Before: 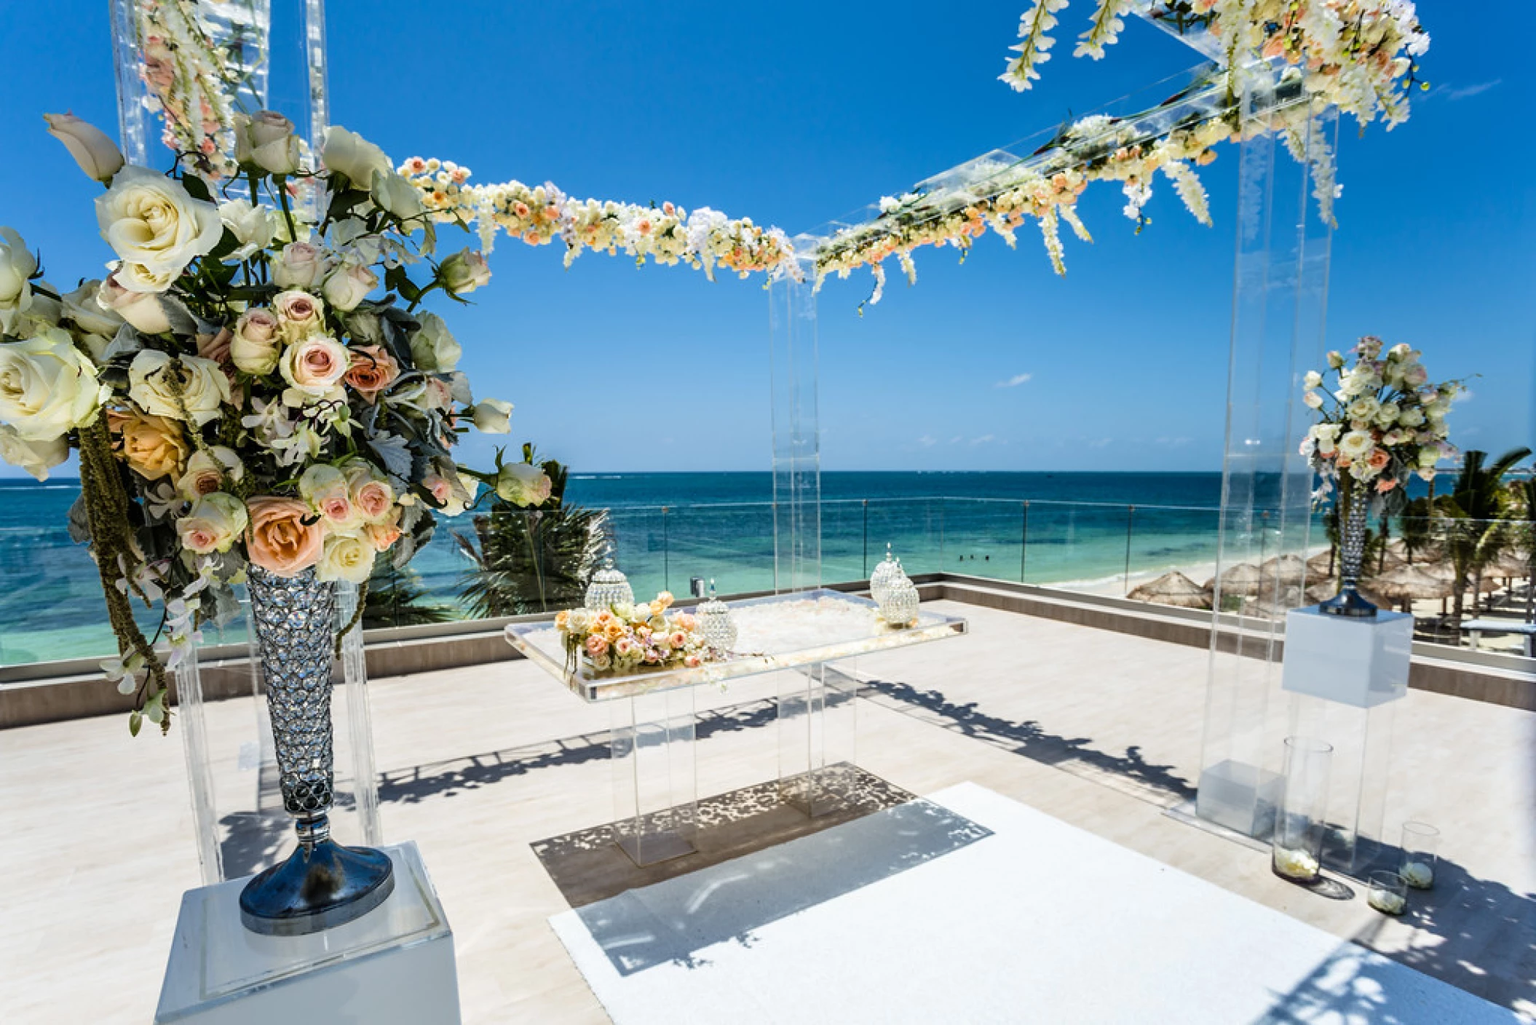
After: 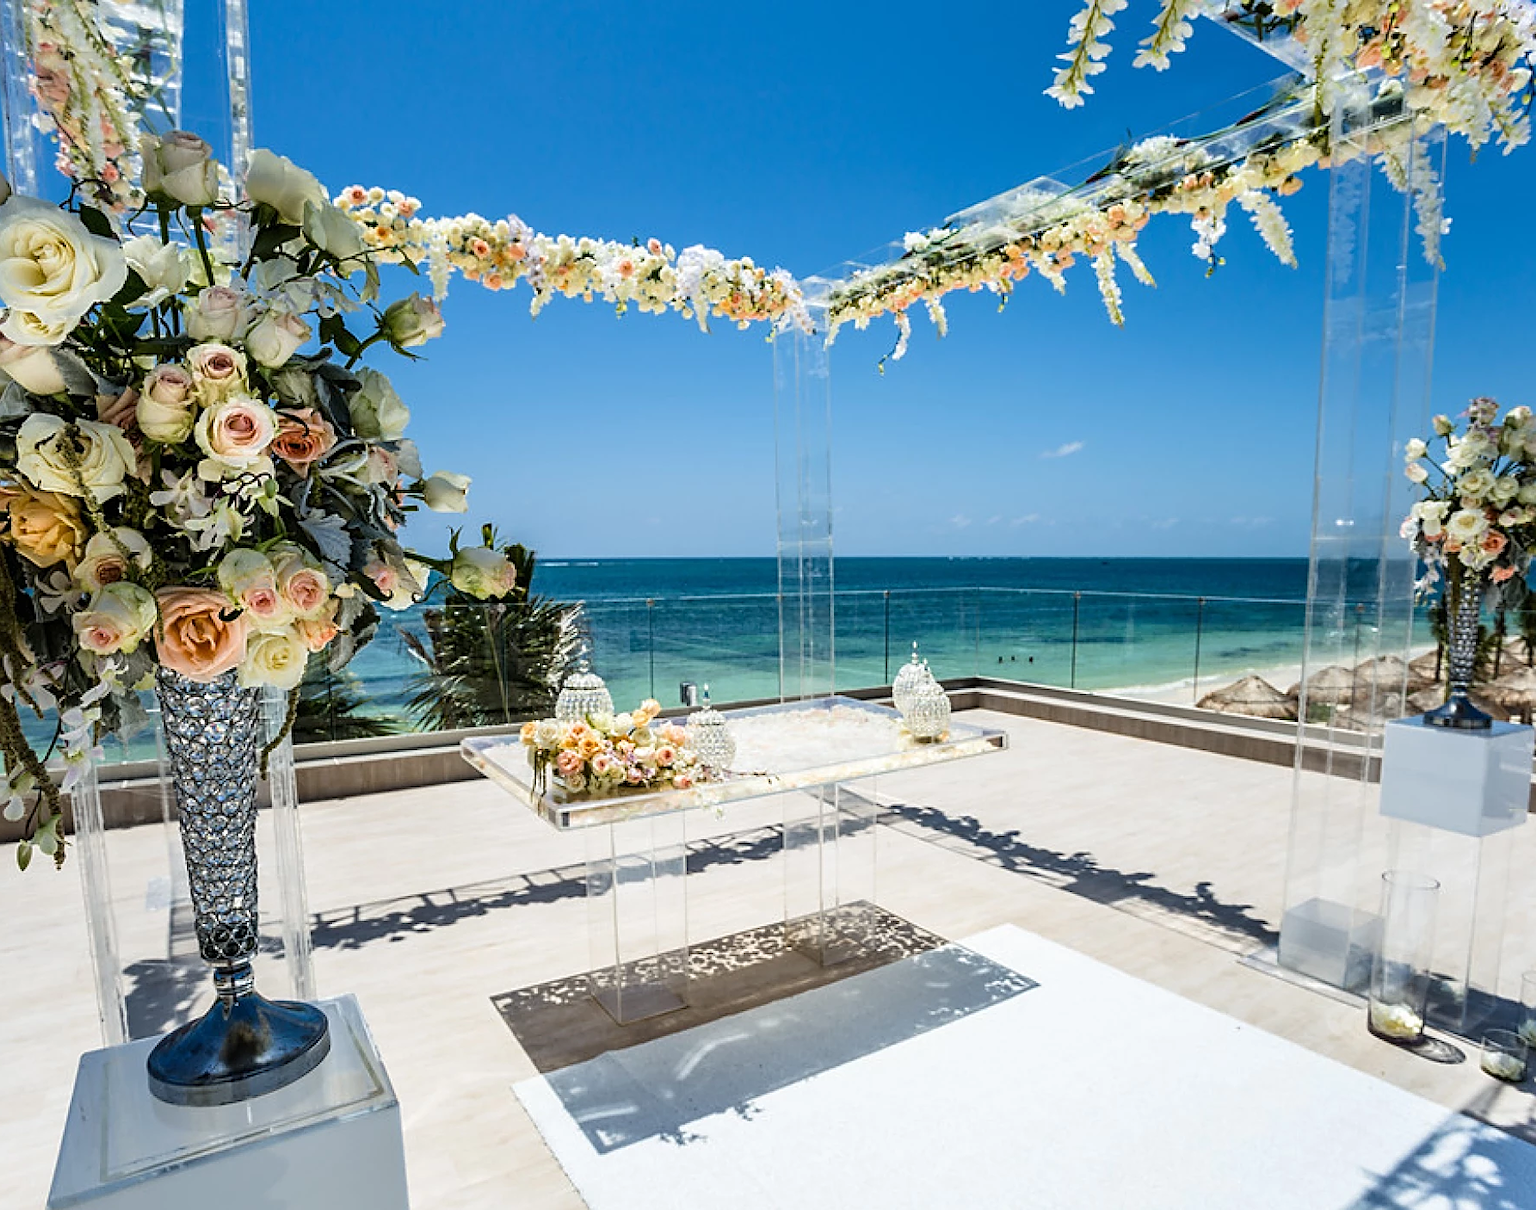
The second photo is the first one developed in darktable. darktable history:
sharpen: on, module defaults
crop: left 7.529%, right 7.839%
